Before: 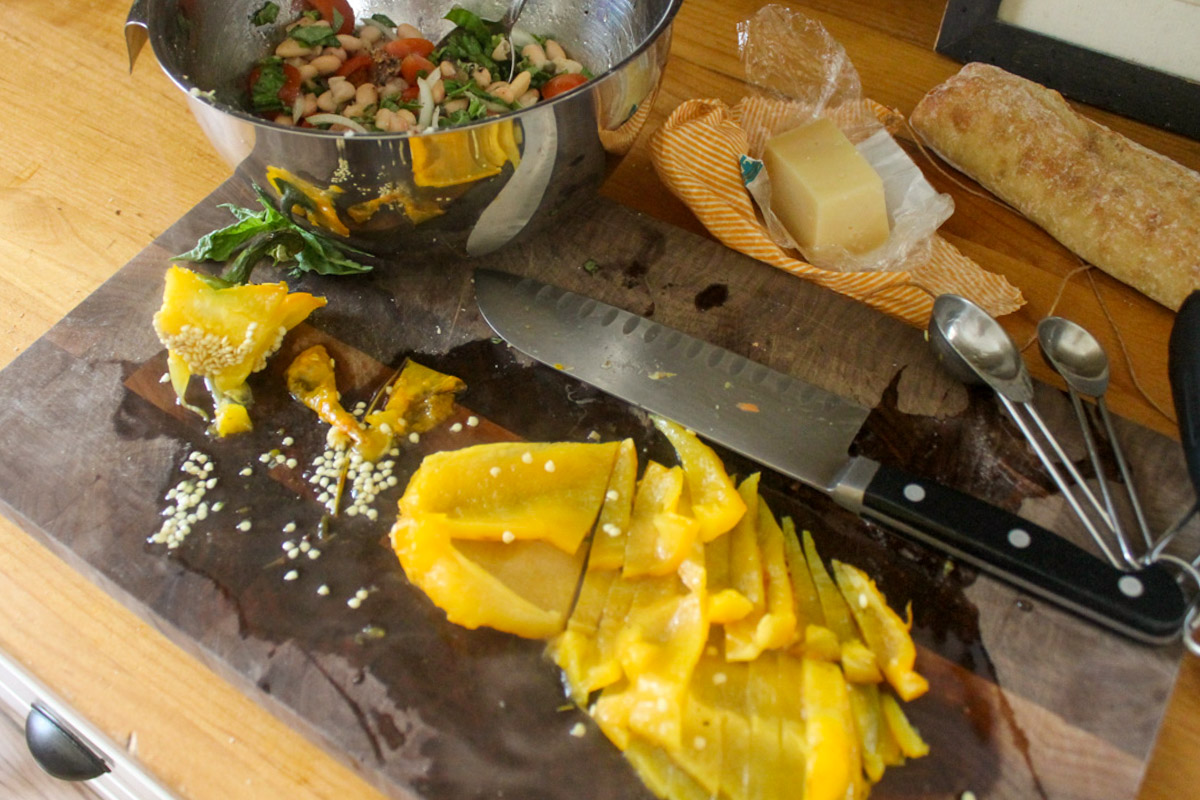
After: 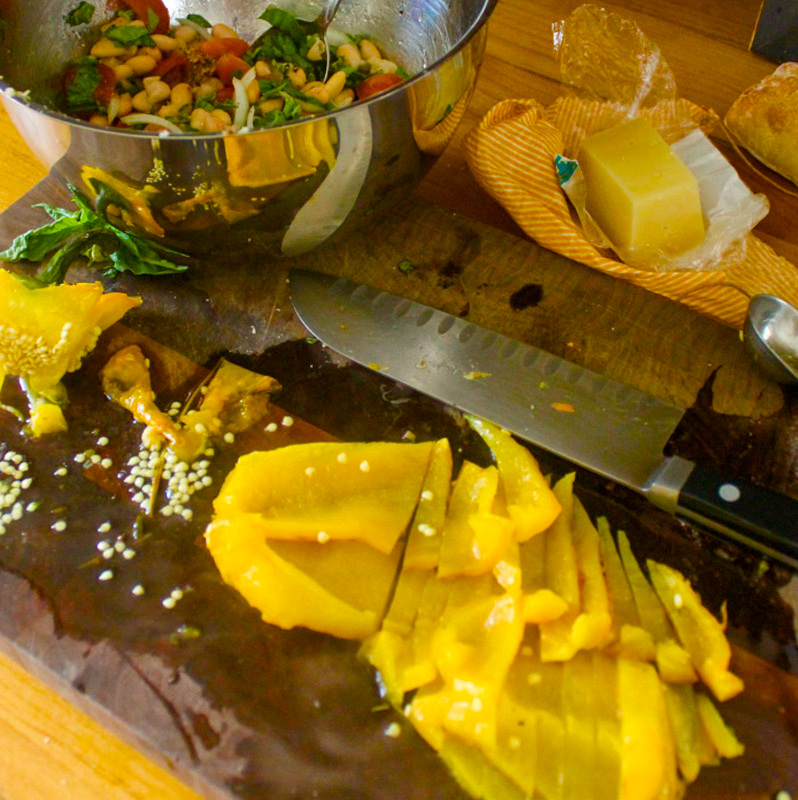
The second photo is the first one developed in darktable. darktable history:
color balance rgb: perceptual saturation grading › global saturation 20%, perceptual saturation grading › highlights -24.811%, perceptual saturation grading › shadows 49.965%, global vibrance 59.887%
crop and rotate: left 15.424%, right 18.026%
